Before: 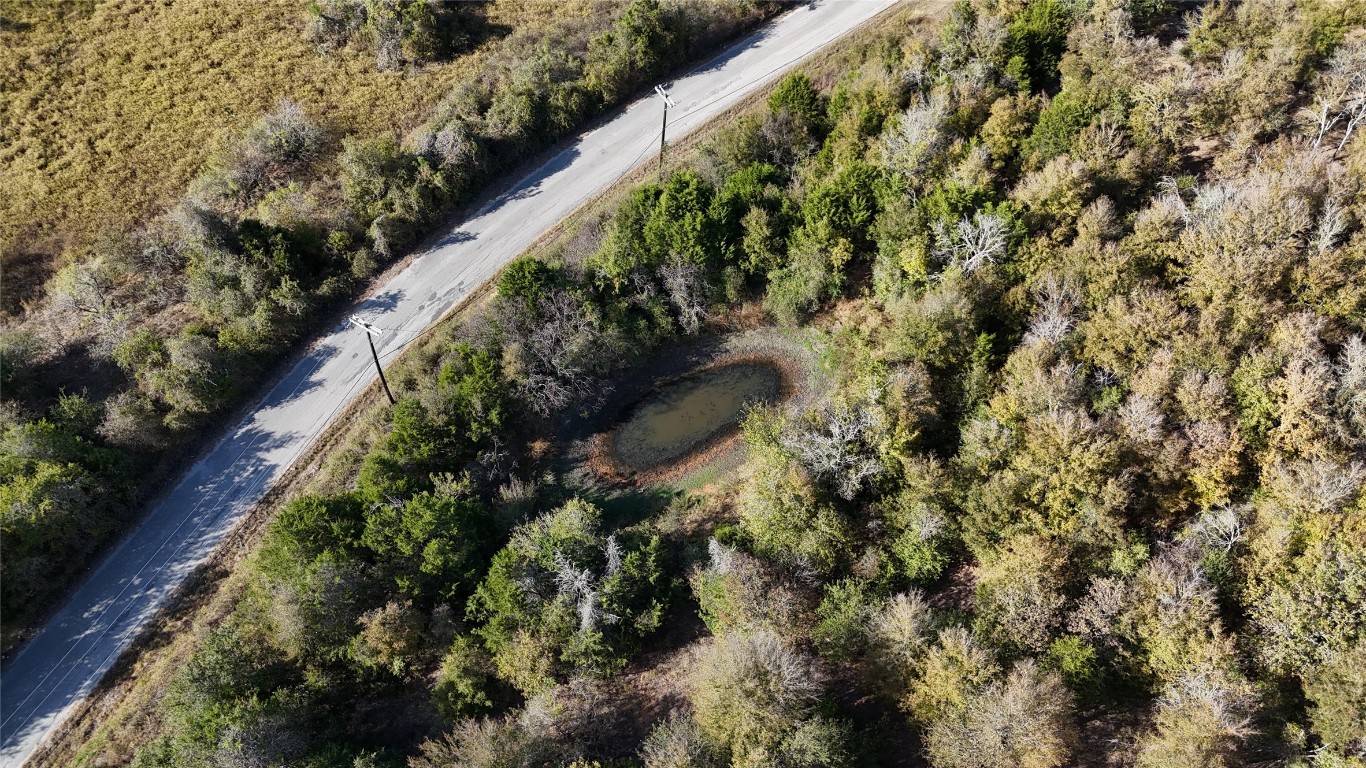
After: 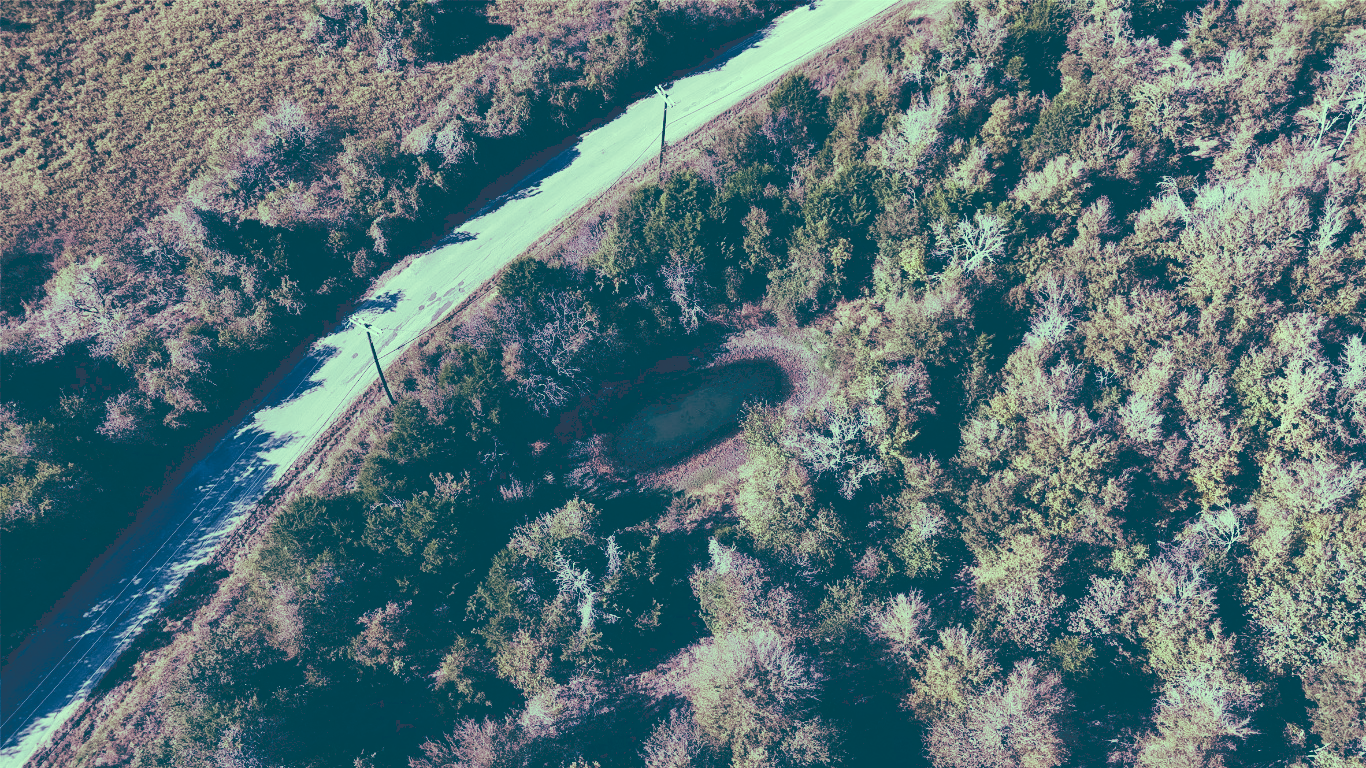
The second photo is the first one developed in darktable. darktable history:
tone curve: curves: ch0 [(0, 0) (0.003, 0.235) (0.011, 0.235) (0.025, 0.235) (0.044, 0.235) (0.069, 0.235) (0.1, 0.237) (0.136, 0.239) (0.177, 0.243) (0.224, 0.256) (0.277, 0.287) (0.335, 0.329) (0.399, 0.391) (0.468, 0.476) (0.543, 0.574) (0.623, 0.683) (0.709, 0.778) (0.801, 0.869) (0.898, 0.924) (1, 1)], preserve colors none
color look up table: target L [98.12, 96.98, 95.43, 86.76, 76.42, 69.15, 55.44, 50.05, 41.63, 39.73, 23.13, 201.49, 75.6, 67.93, 58.93, 59.84, 54.34, 51.11, 54.14, 44.94, 43.96, 39.98, 32.23, 30.46, 12.53, 16.77, 97.01, 96.76, 84.78, 75.81, 69.64, 75.2, 58.84, 63.98, 49.07, 35.79, 34.51, 38.21, 34.88, 20.42, 12.74, 15.46, 87.88, 80.12, 69.76, 59.67, 55.76, 54.47, 29.29], target a [-44.58, -49.64, -59.56, -55.26, -25.81, -31.66, -10.88, -28.08, -23.15, -1.934, -58.91, 0, 0.121, 12.87, 3.447, 4.503, 29.51, 46.04, 13.11, 7.381, 43.52, 23.8, 6.538, 25.44, -32.68, -43.89, -46.43, -46.12, -16.56, 1.342, -9.115, 1.473, 33.12, -11.48, 22.85, -4.546, 25.62, 17.78, -0.868, -51.42, -31.82, -37.86, -50.67, -28.08, -33.5, -12.19, -11.58, -16.21, -22.65], target b [34.58, 45.43, 29.33, 24.35, 17.62, 27.66, 8.154, 8.557, -10.18, -7.207, -19.05, -0.001, 7.479, 17.7, 23.25, 7.226, 4.461, 13.78, -5.663, -12.58, -10.07, -10.62, -5.482, -7.401, -32.9, -28.9, 28.76, 27.82, 8.72, 3.568, 0.559, -7.328, -19.89, -23.71, -22.76, -32.72, -27.44, -48.49, -36.95, -27.04, -36.81, -37.3, 13.9, 2.044, -1.892, -7.708, -16.72, -27.19, -24.32], num patches 49
